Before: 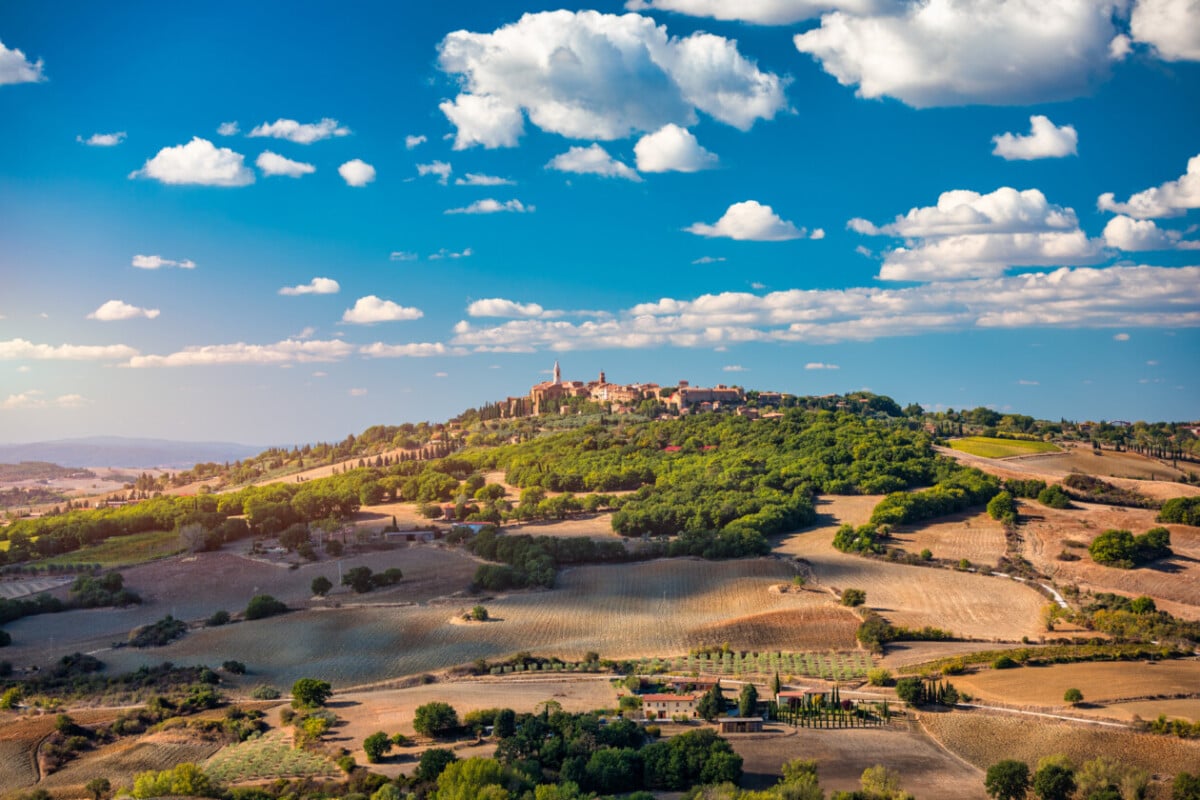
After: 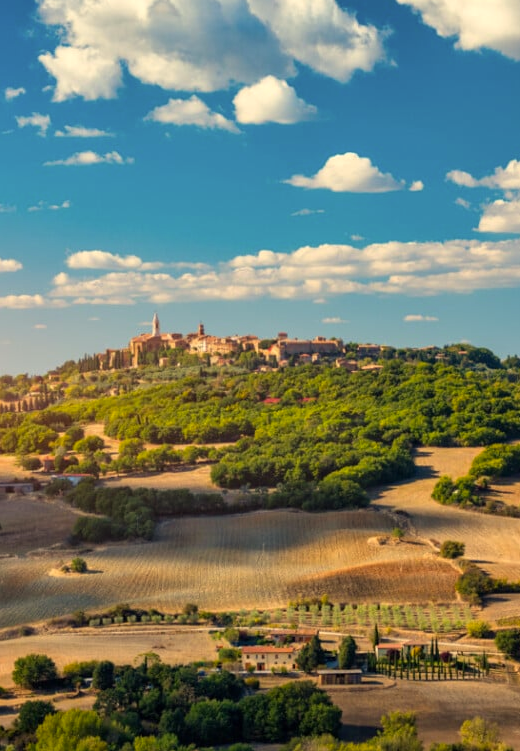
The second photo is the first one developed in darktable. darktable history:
crop: left 33.452%, top 6.025%, right 23.155%
color correction: highlights a* 1.39, highlights b* 17.83
